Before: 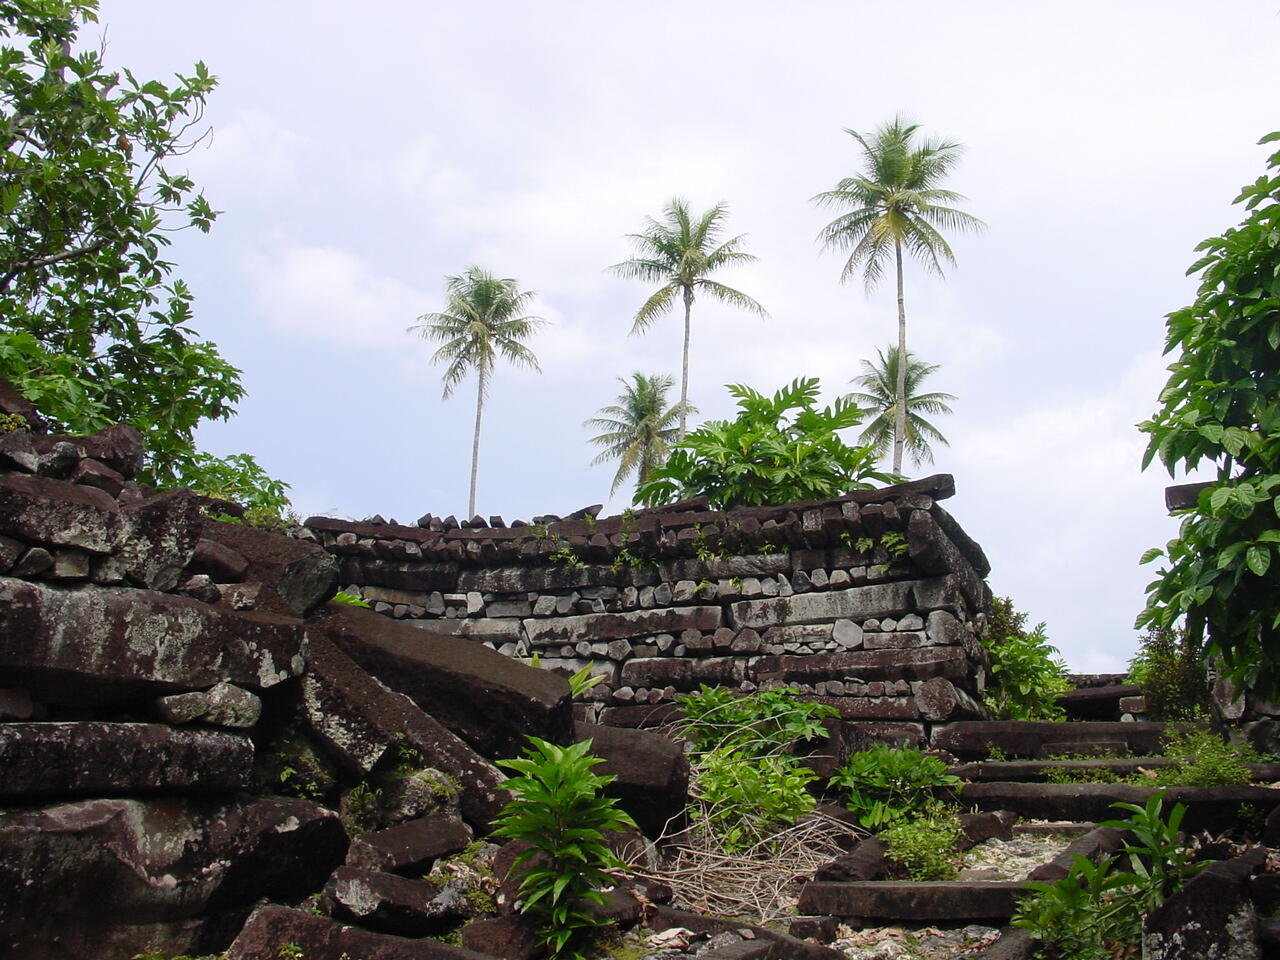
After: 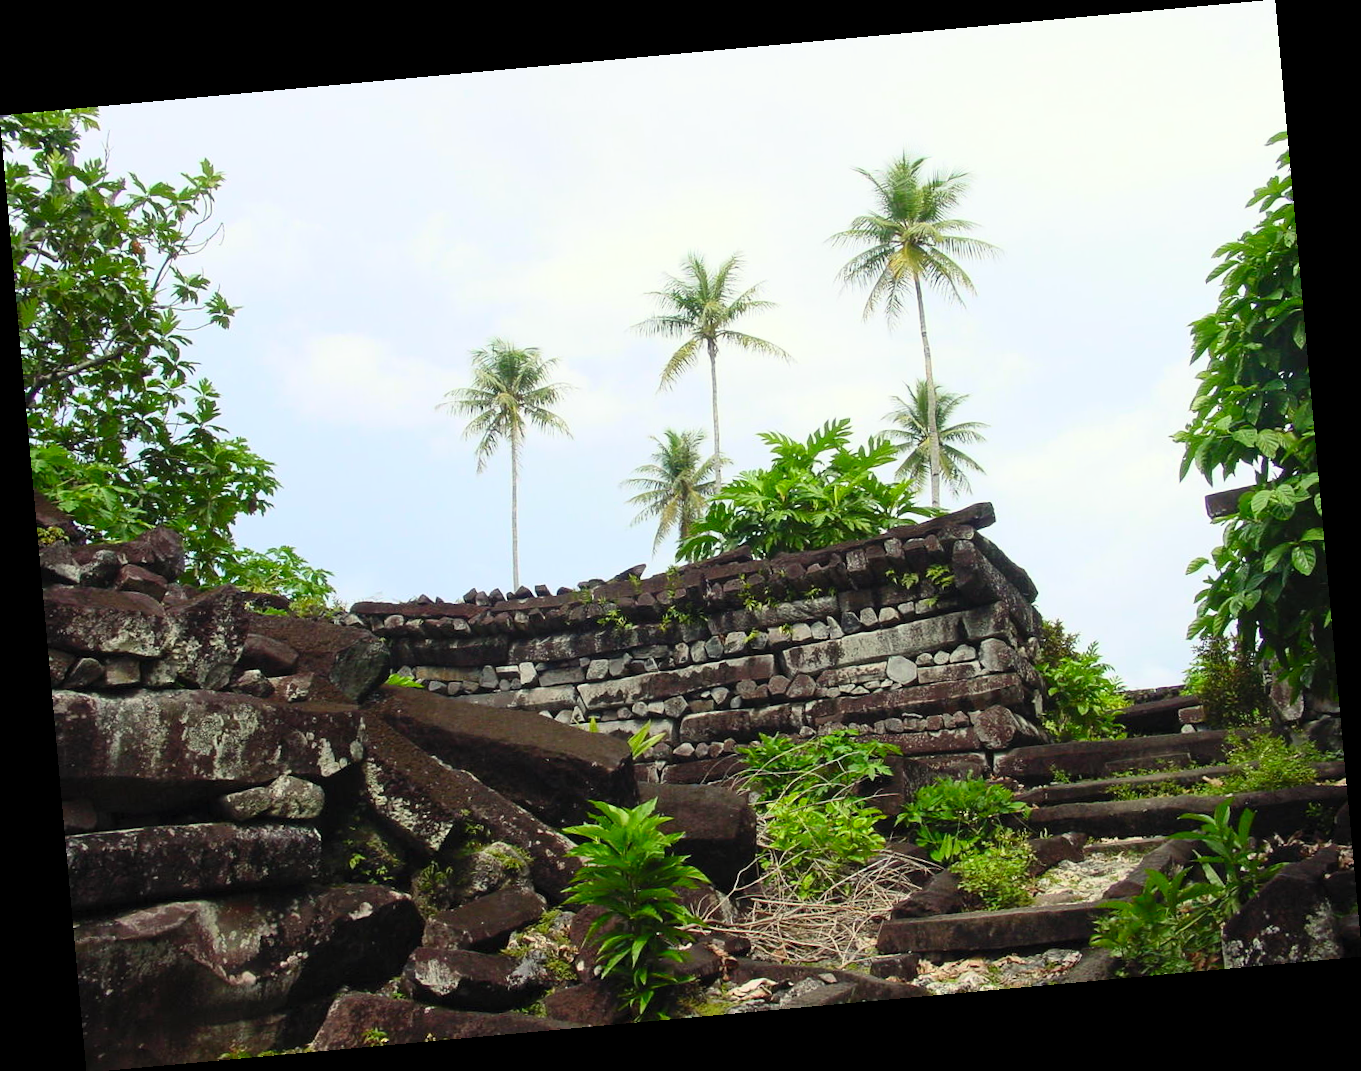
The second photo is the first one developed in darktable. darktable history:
contrast brightness saturation: contrast 0.2, brightness 0.16, saturation 0.22
color correction: highlights a* -4.28, highlights b* 6.53
rotate and perspective: rotation -5.2°, automatic cropping off
